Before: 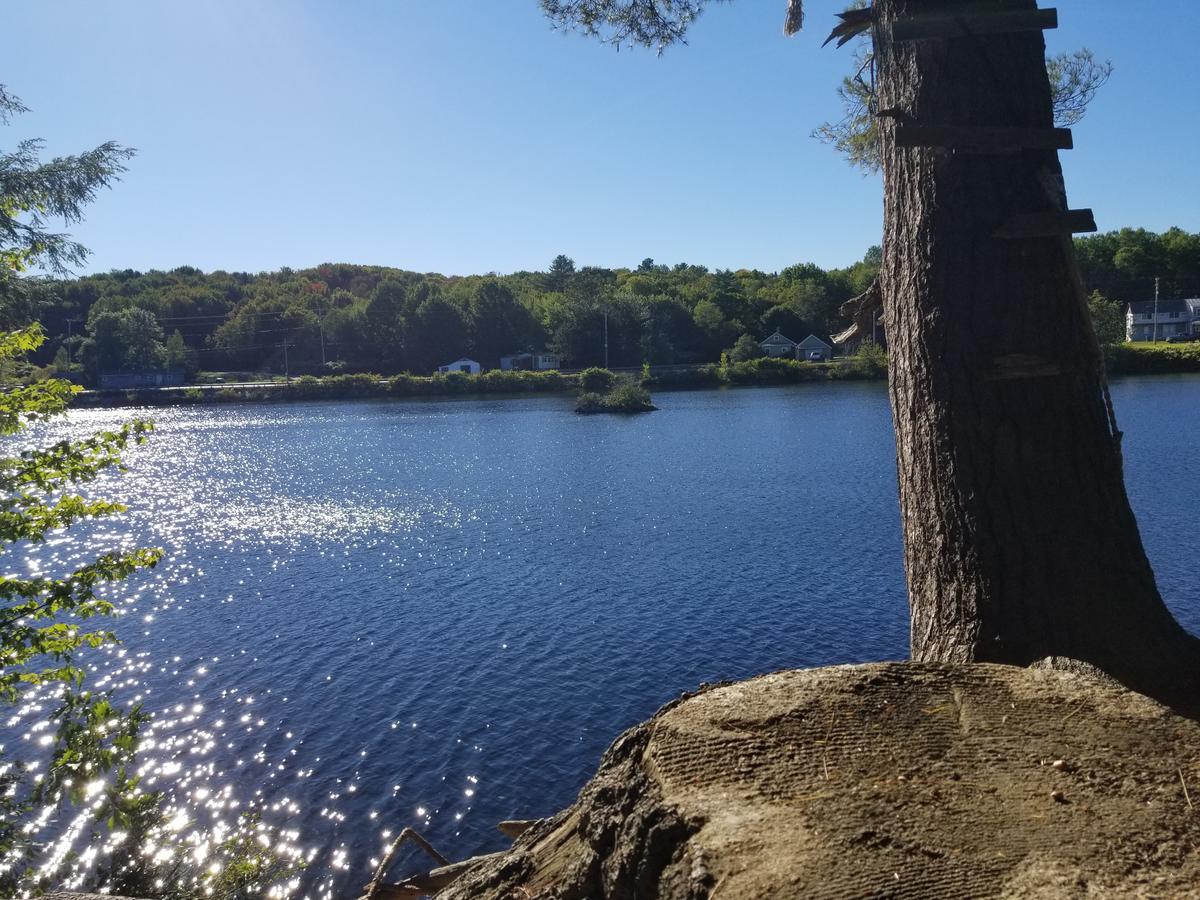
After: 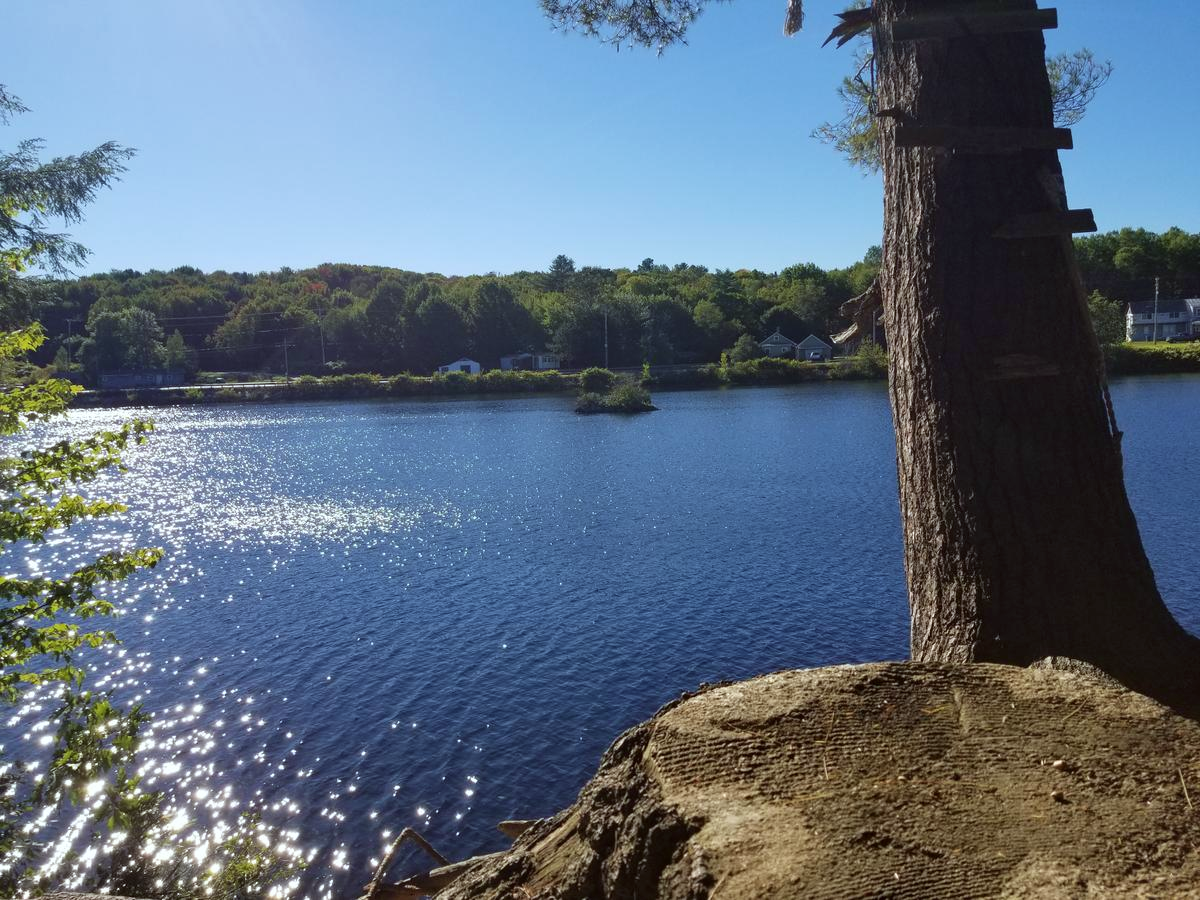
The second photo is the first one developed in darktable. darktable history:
velvia: strength 15.37%
color correction: highlights a* -2.79, highlights b* -2.15, shadows a* 2.45, shadows b* 2.65
